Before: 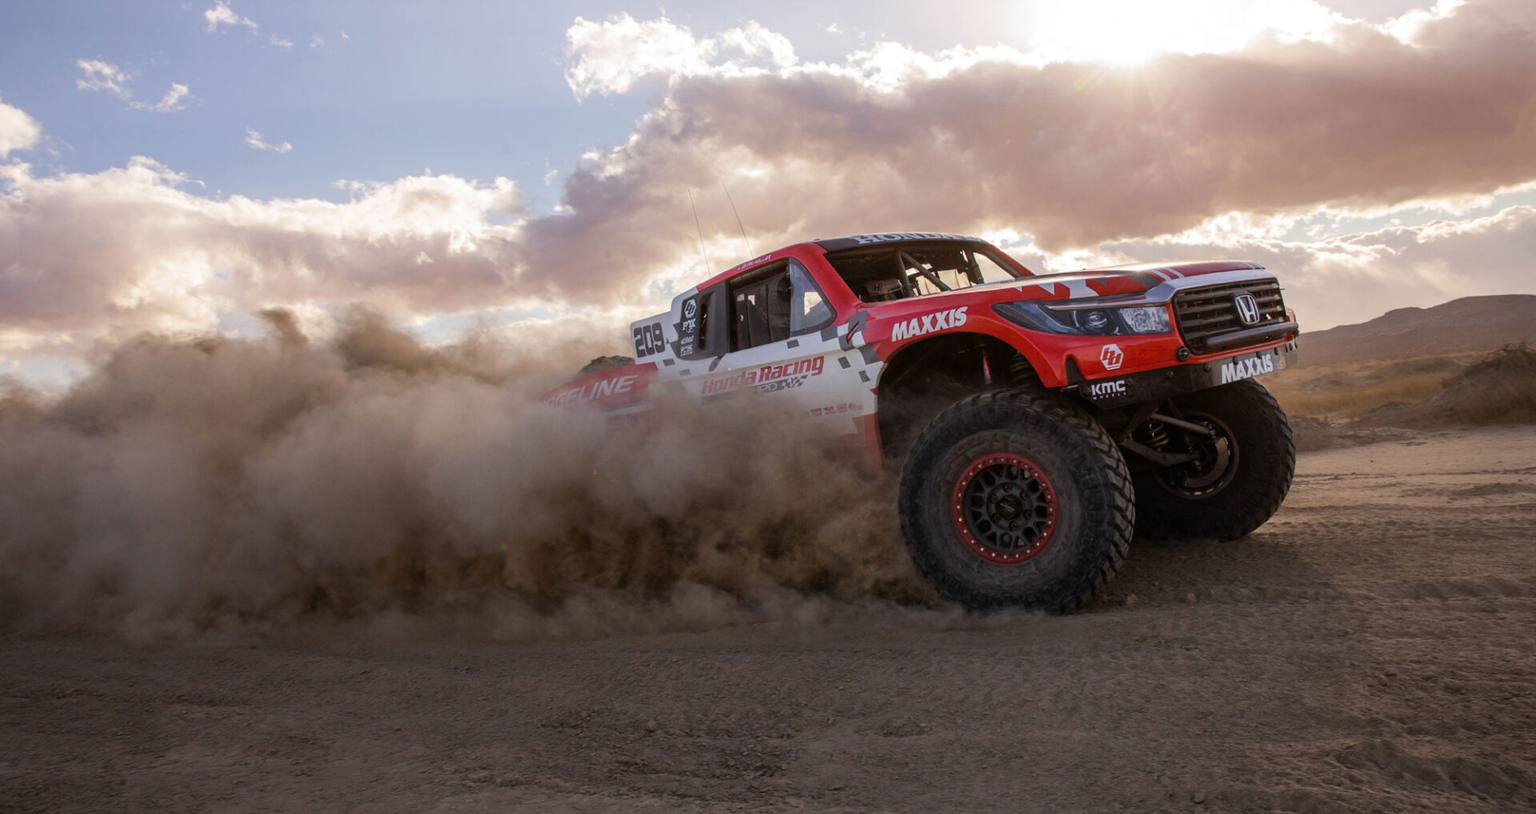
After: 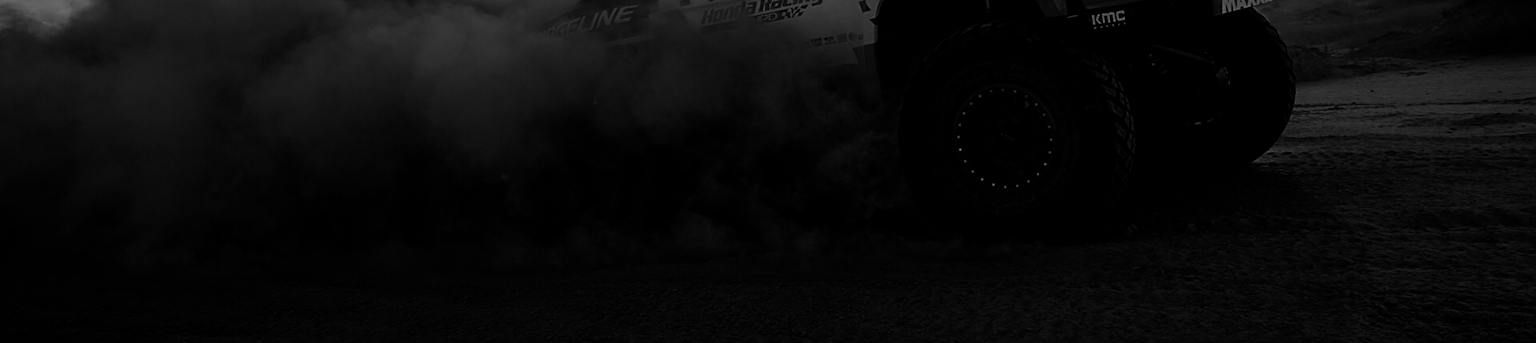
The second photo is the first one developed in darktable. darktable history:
contrast brightness saturation: brightness -1, saturation 1
crop: top 45.551%, bottom 12.262%
filmic rgb: black relative exposure -7.65 EV, white relative exposure 4.56 EV, hardness 3.61
sharpen: on, module defaults
monochrome: on, module defaults
